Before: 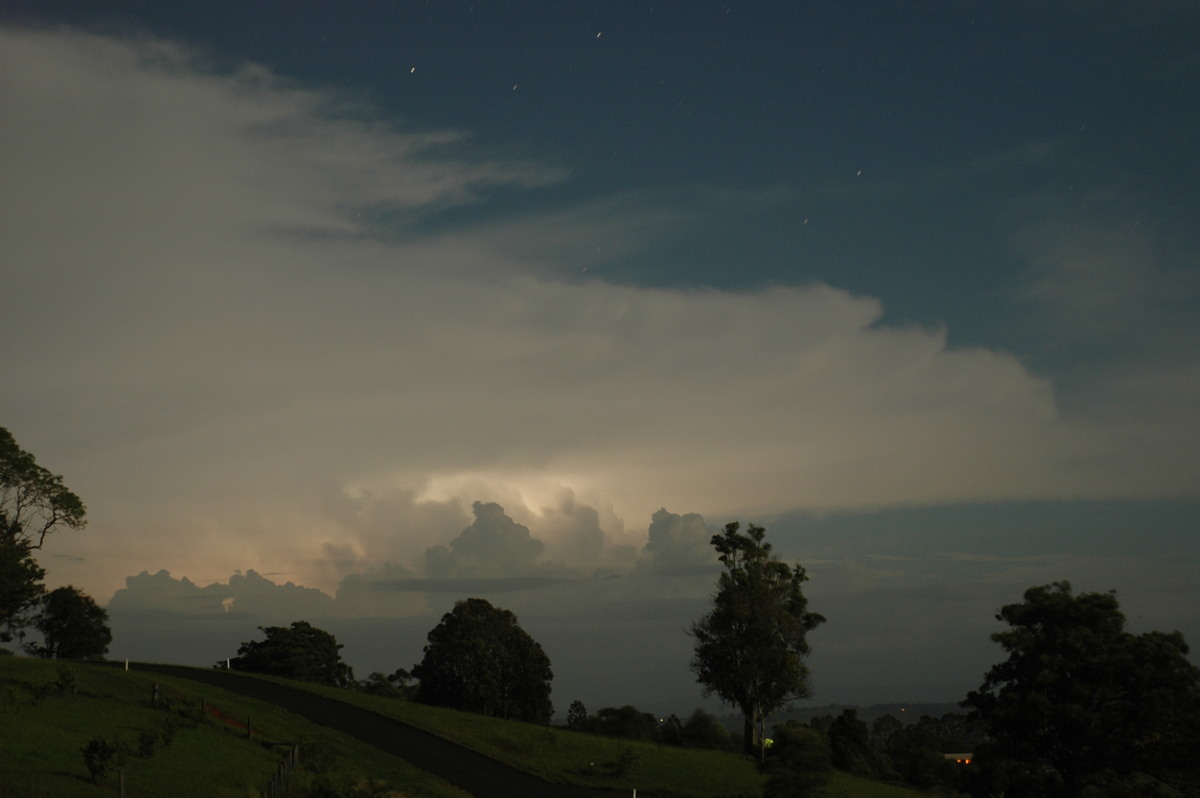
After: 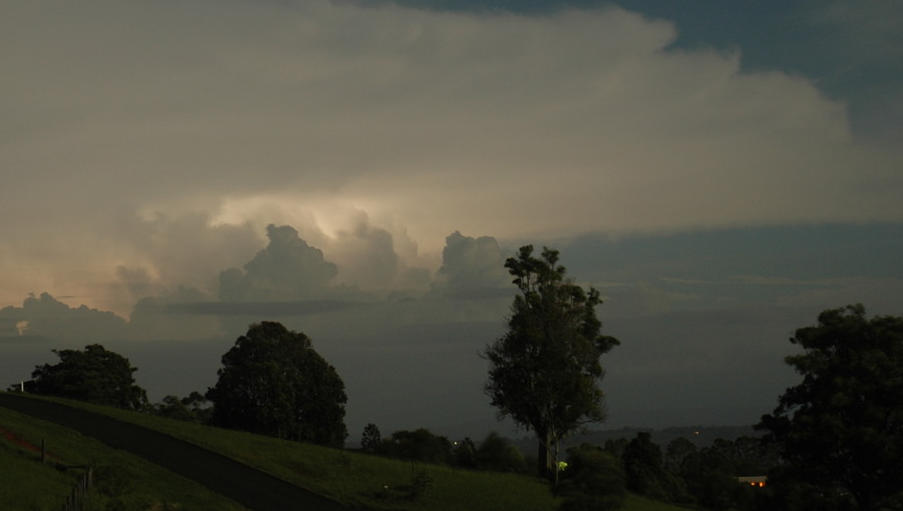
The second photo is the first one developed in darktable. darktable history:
crop and rotate: left 17.228%, top 34.814%, right 7.463%, bottom 1.029%
